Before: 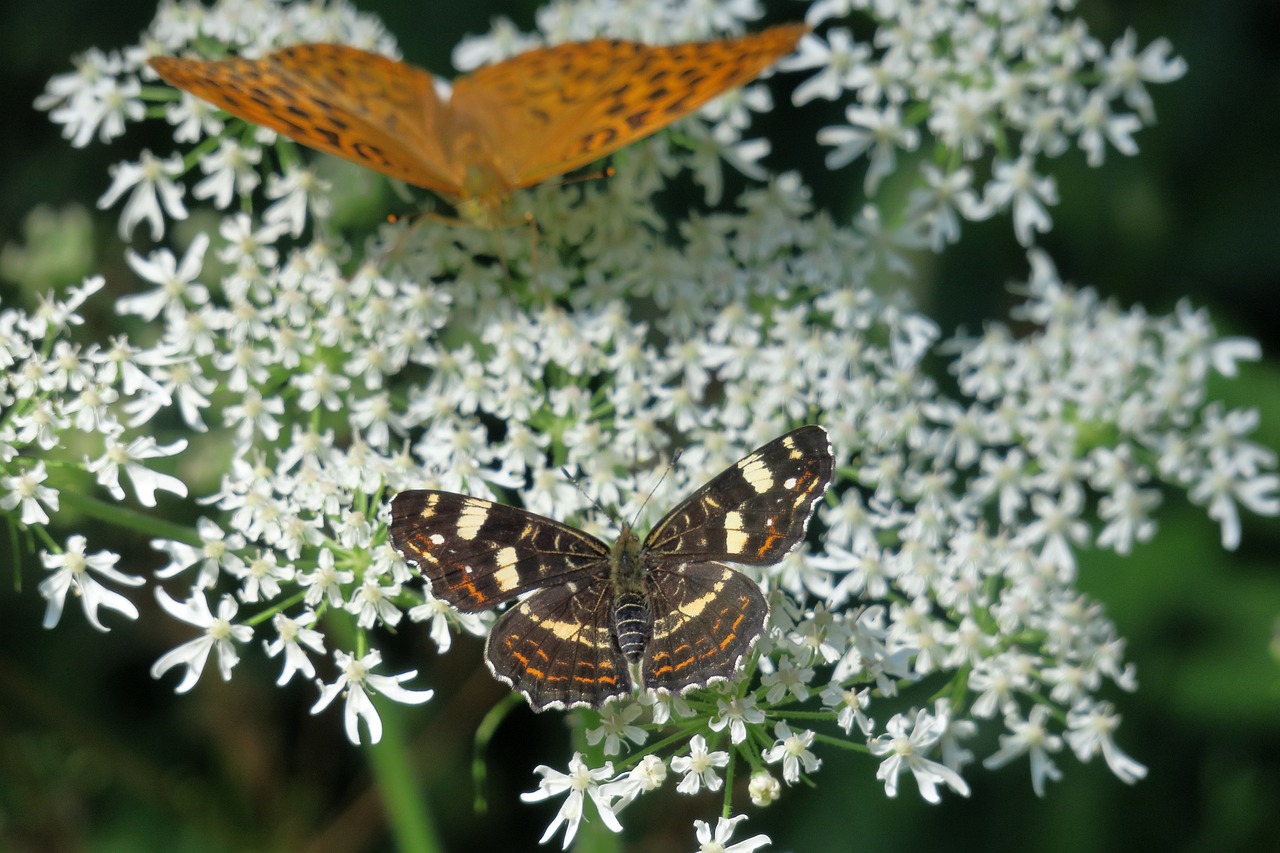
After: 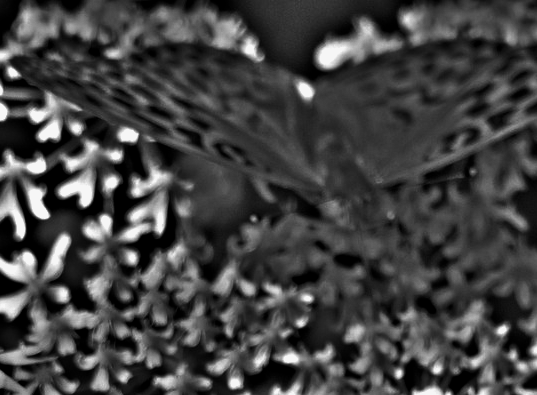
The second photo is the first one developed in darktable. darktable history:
crop and rotate: left 10.817%, top 0.062%, right 47.194%, bottom 53.626%
highpass: on, module defaults
contrast brightness saturation: contrast -0.03, brightness -0.59, saturation -1
